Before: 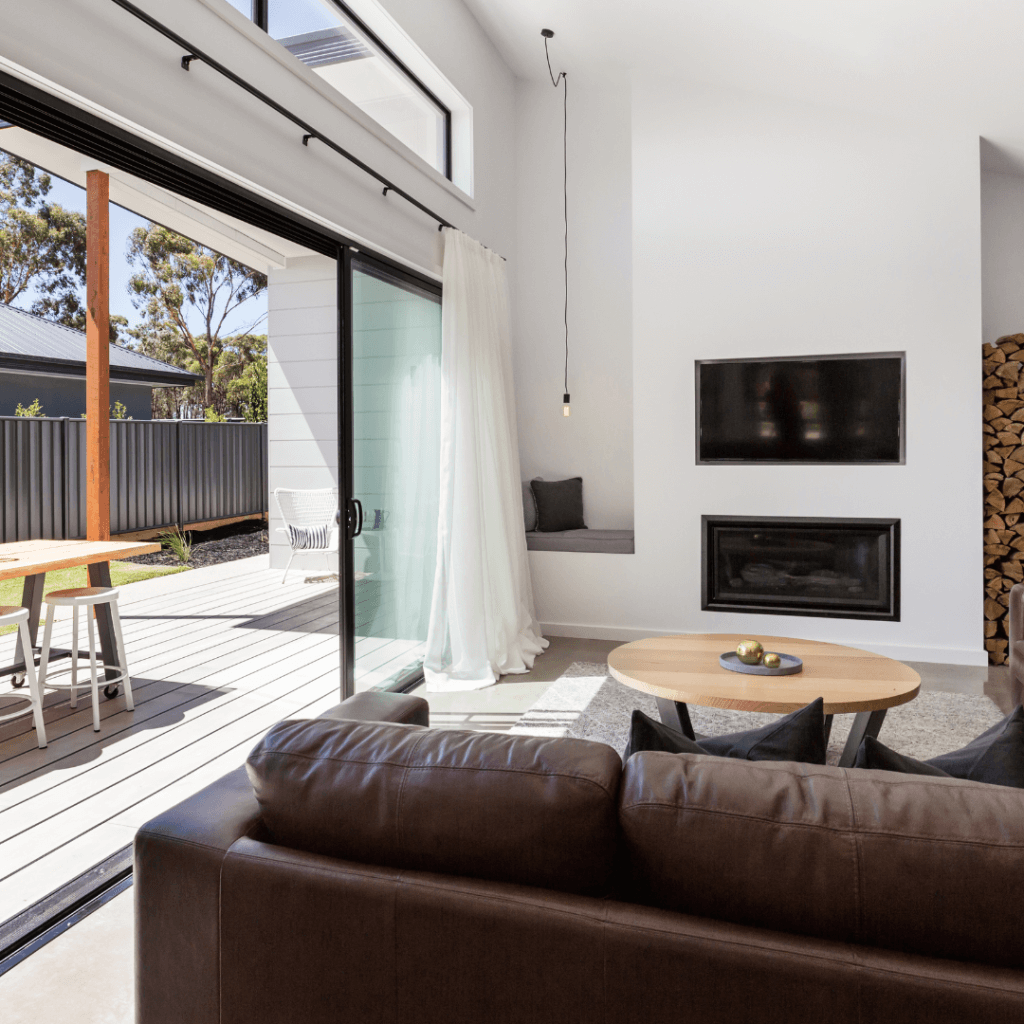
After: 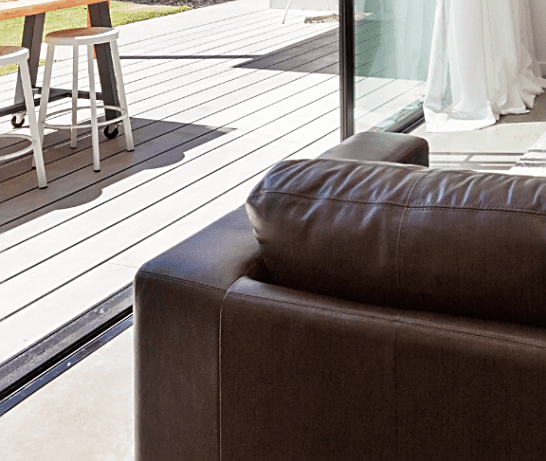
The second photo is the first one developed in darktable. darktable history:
contrast brightness saturation: saturation -0.05
sharpen: on, module defaults
crop and rotate: top 54.778%, right 46.61%, bottom 0.159%
